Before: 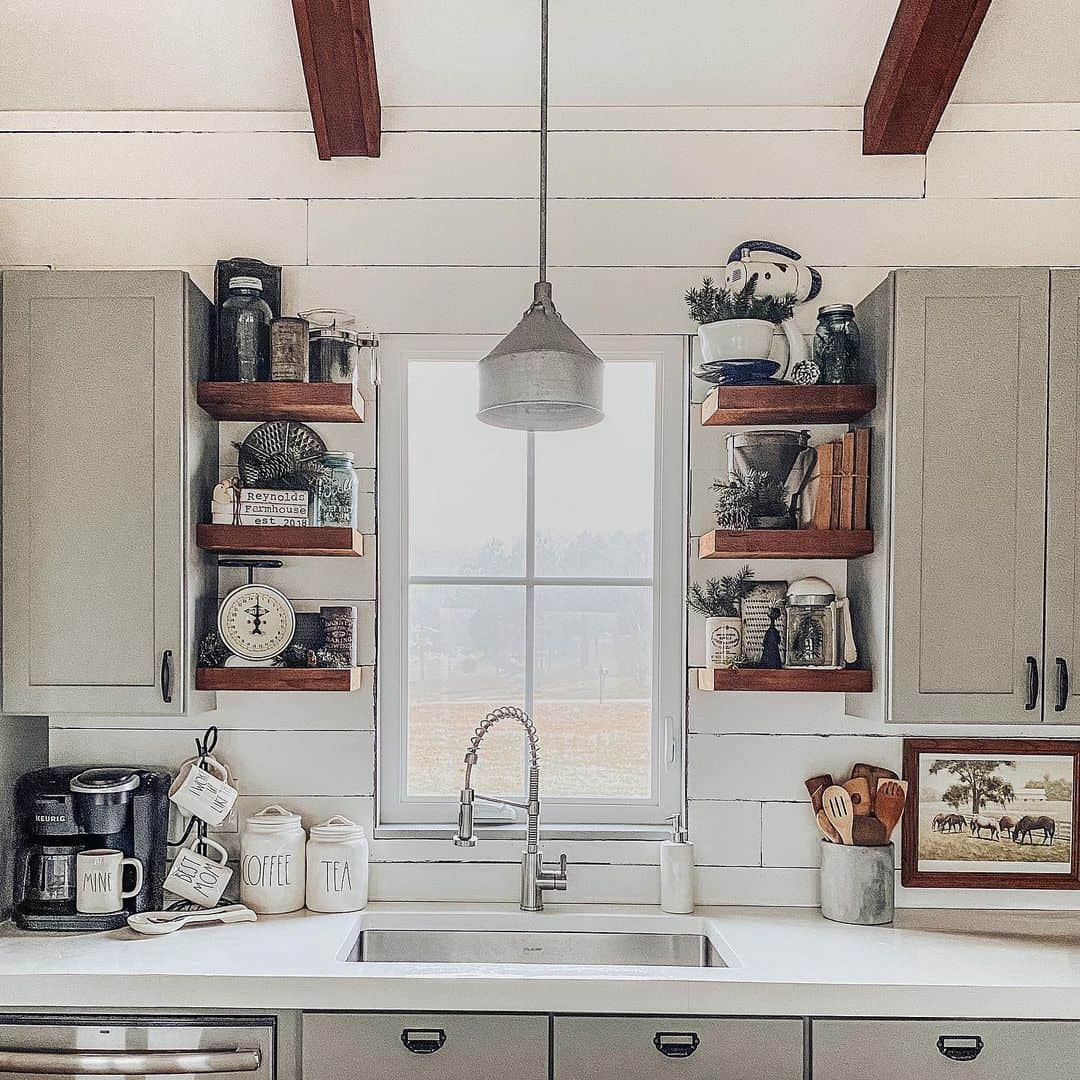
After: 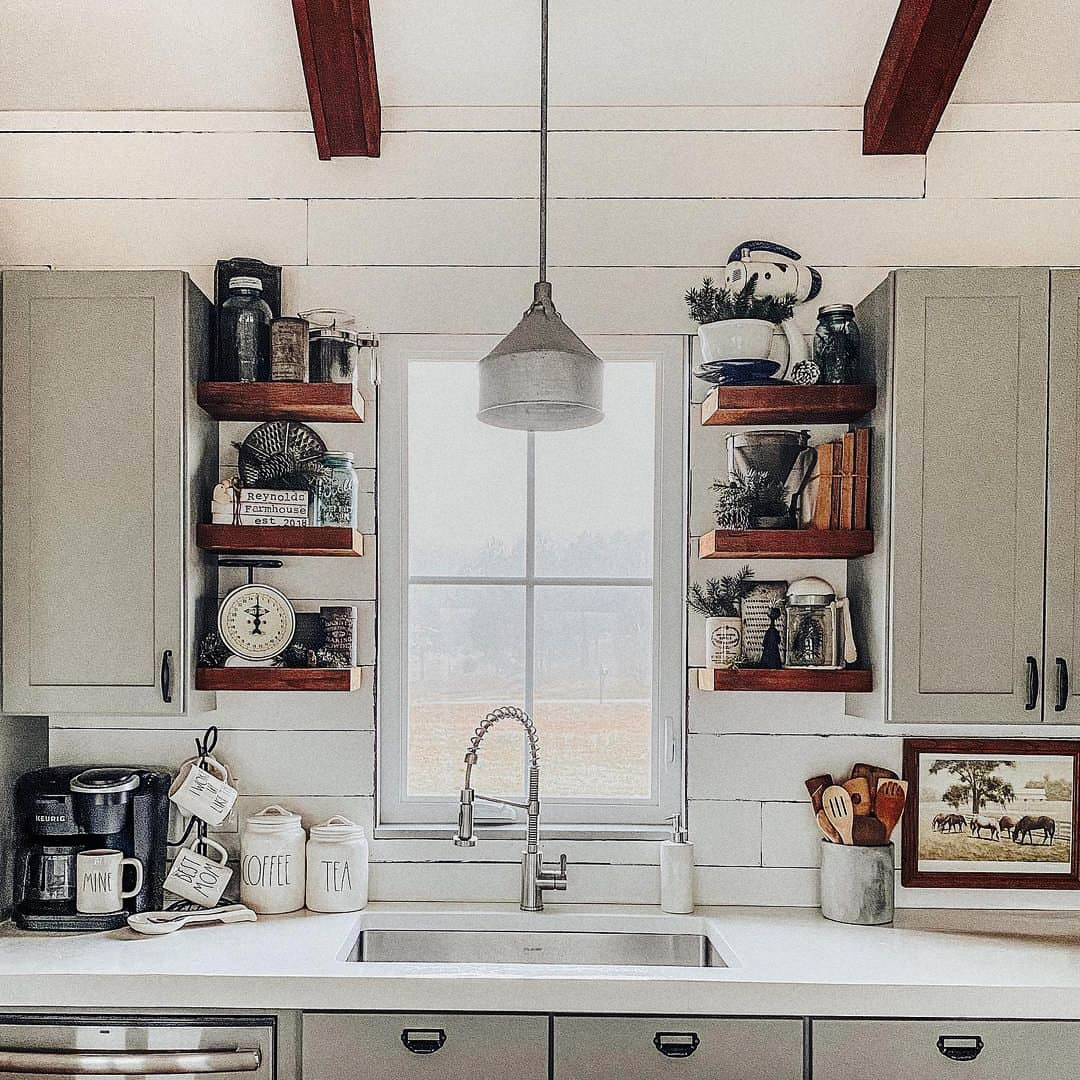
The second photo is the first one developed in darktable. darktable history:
base curve: curves: ch0 [(0, 0) (0.073, 0.04) (0.157, 0.139) (0.492, 0.492) (0.758, 0.758) (1, 1)], preserve colors none
grain: coarseness 0.09 ISO
